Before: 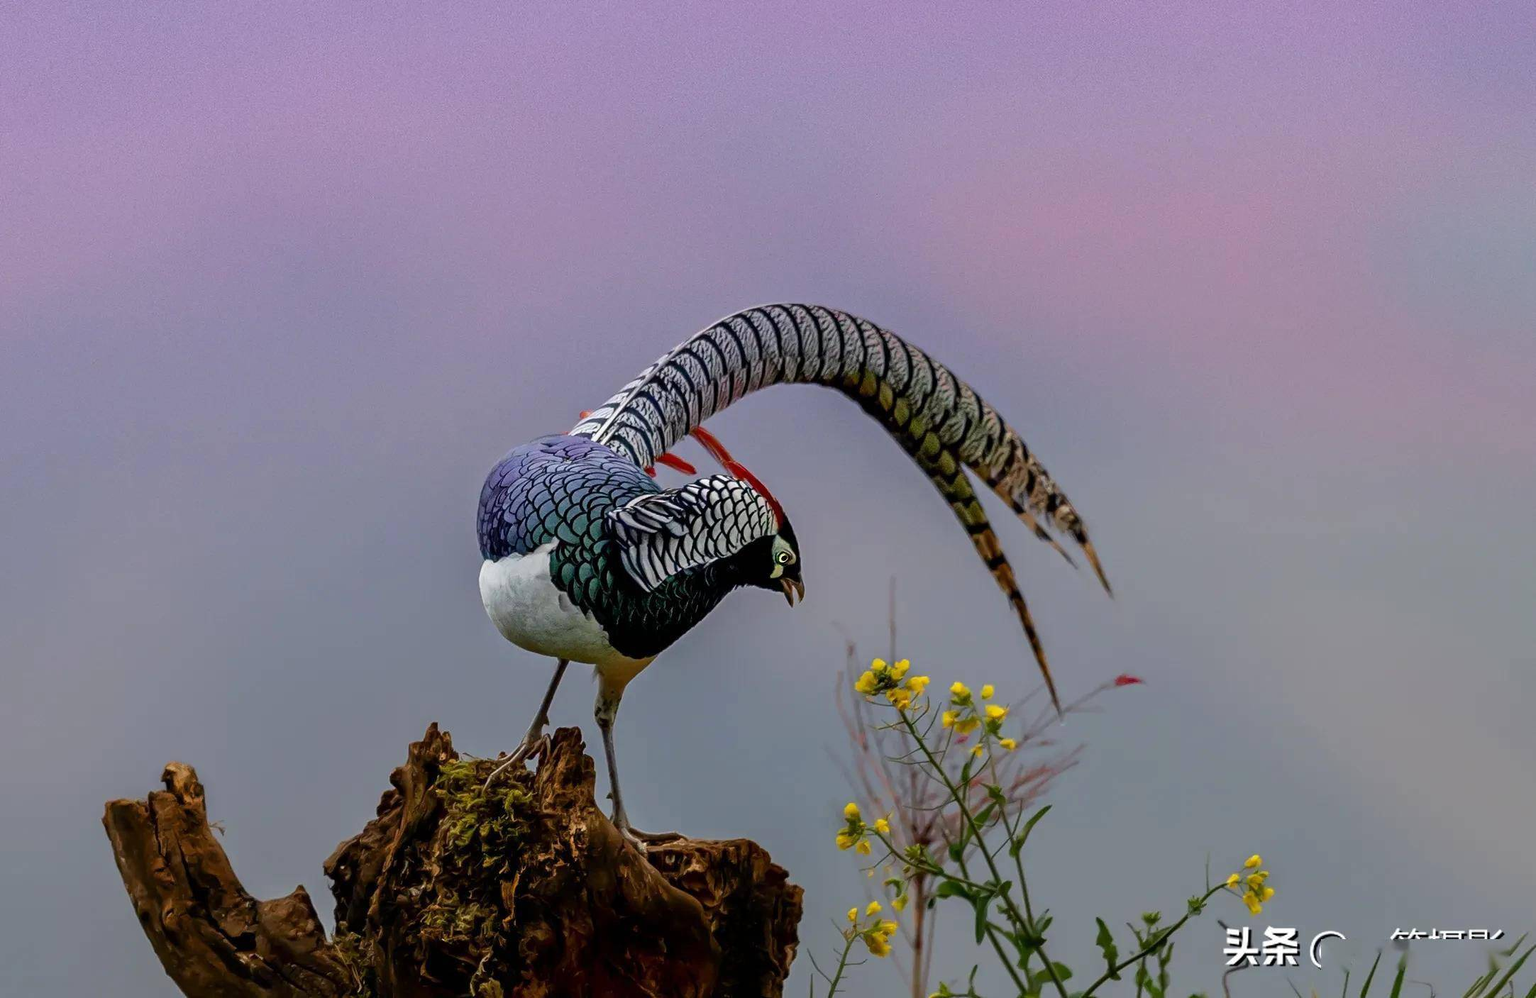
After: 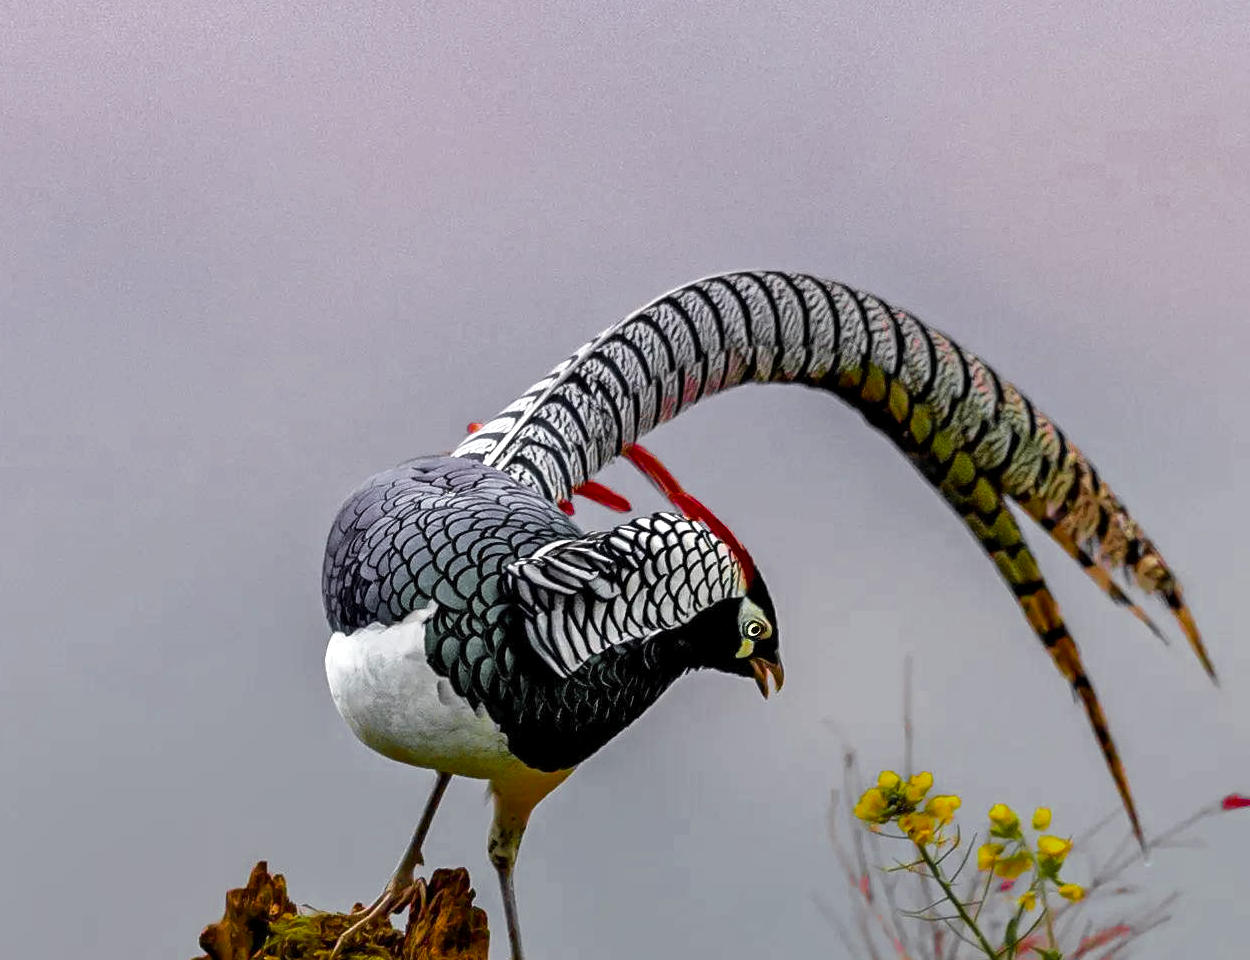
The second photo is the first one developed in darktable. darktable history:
color zones: curves: ch0 [(0.004, 0.388) (0.125, 0.392) (0.25, 0.404) (0.375, 0.5) (0.5, 0.5) (0.625, 0.5) (0.75, 0.5) (0.875, 0.5)]; ch1 [(0, 0.5) (0.125, 0.5) (0.25, 0.5) (0.375, 0.124) (0.524, 0.124) (0.645, 0.128) (0.789, 0.132) (0.914, 0.096) (0.998, 0.068)]
velvia: on, module defaults
color balance rgb: perceptual saturation grading › global saturation 30%, global vibrance 20%
exposure: black level correction 0.001, exposure 0.5 EV, compensate exposure bias true, compensate highlight preservation false
crop: left 16.202%, top 11.208%, right 26.045%, bottom 20.557%
levels: levels [0, 0.476, 0.951]
